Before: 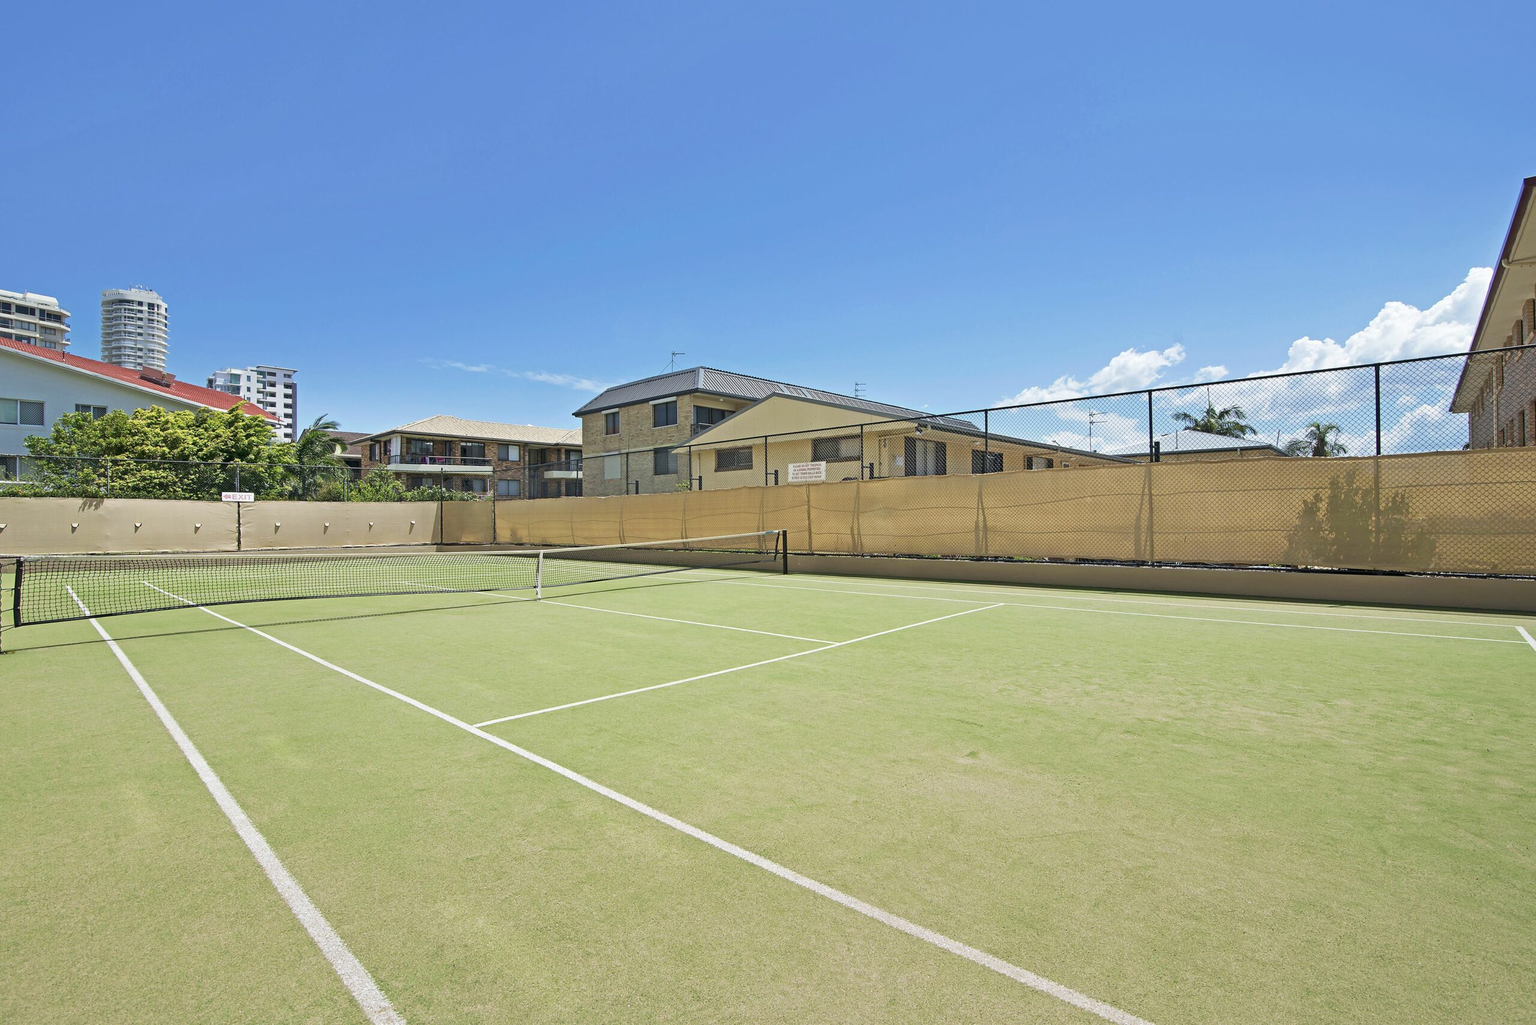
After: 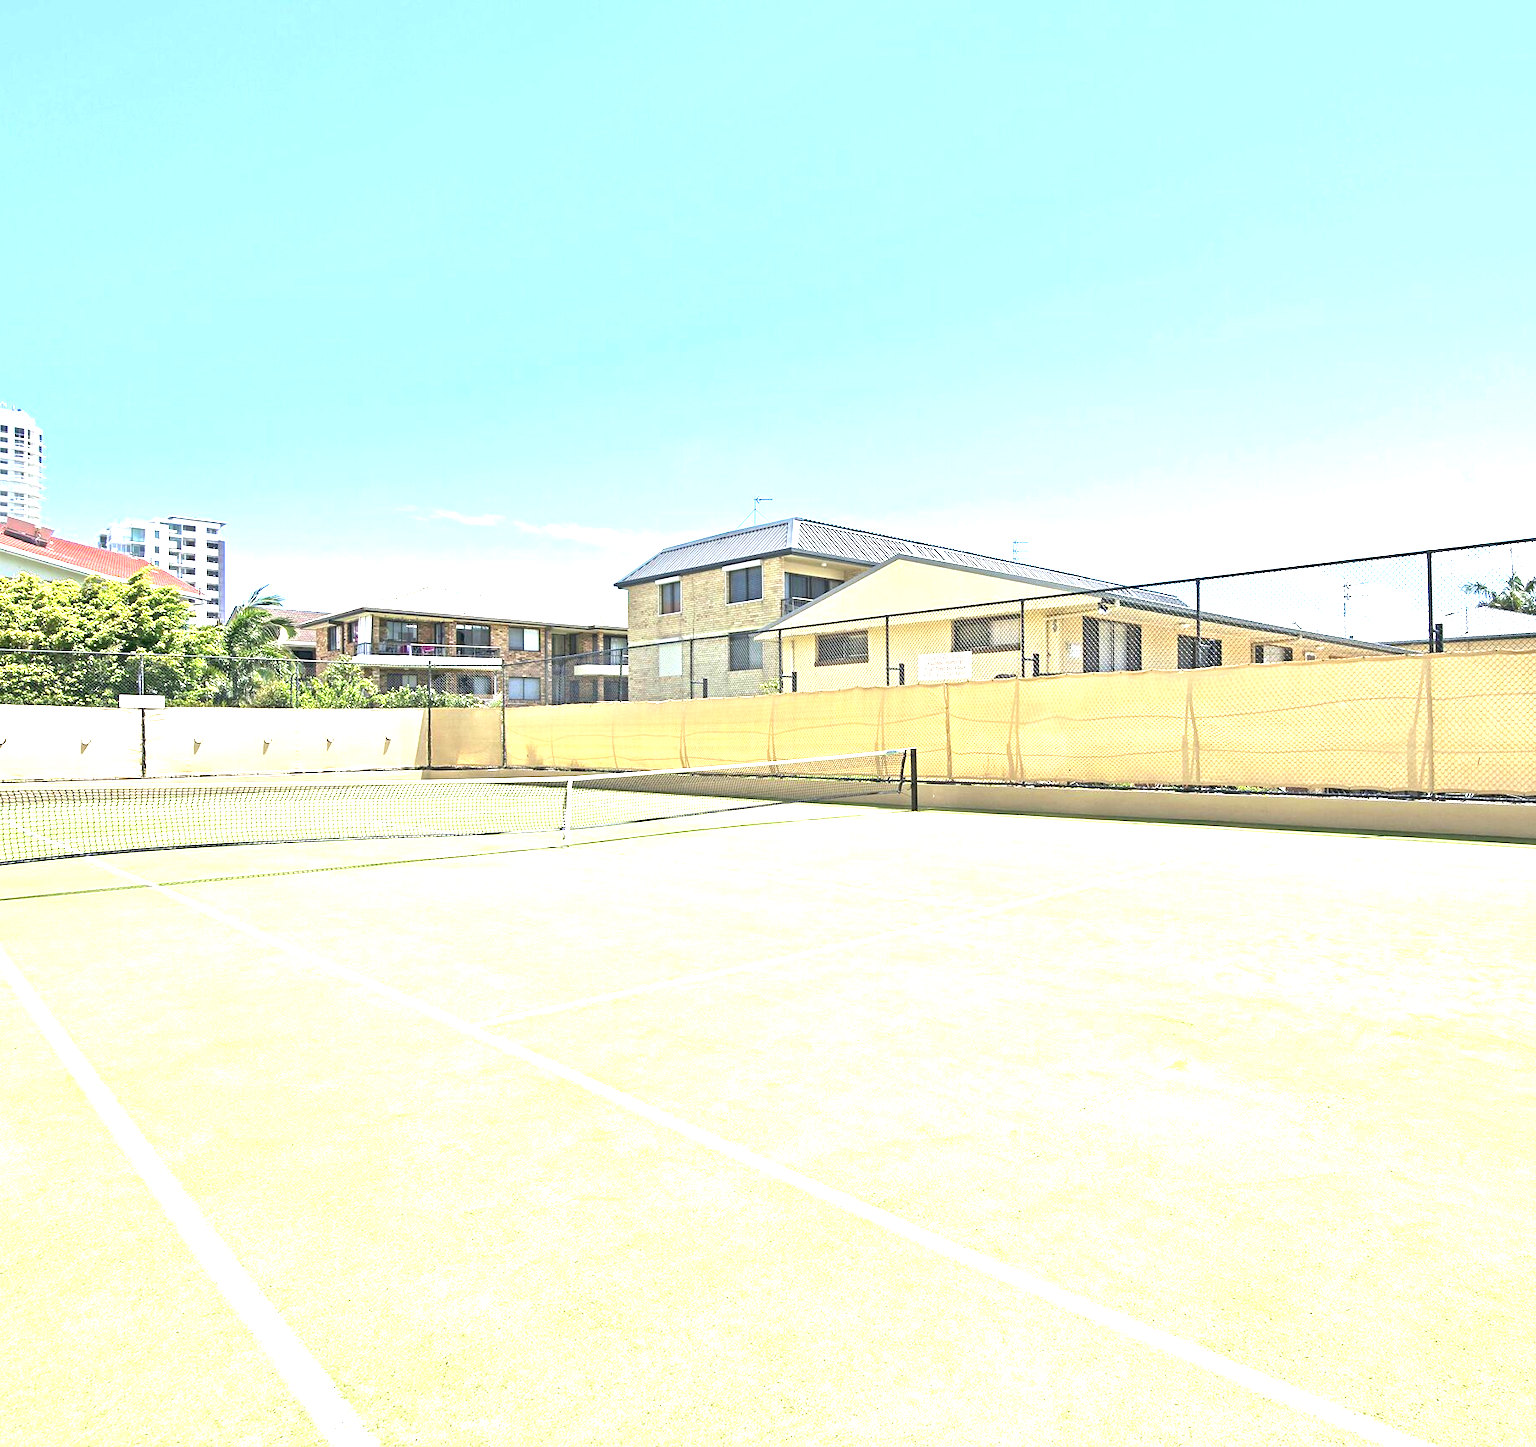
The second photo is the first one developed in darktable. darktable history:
crop and rotate: left 8.95%, right 20.17%
exposure: black level correction 0, exposure 1.873 EV, compensate highlight preservation false
